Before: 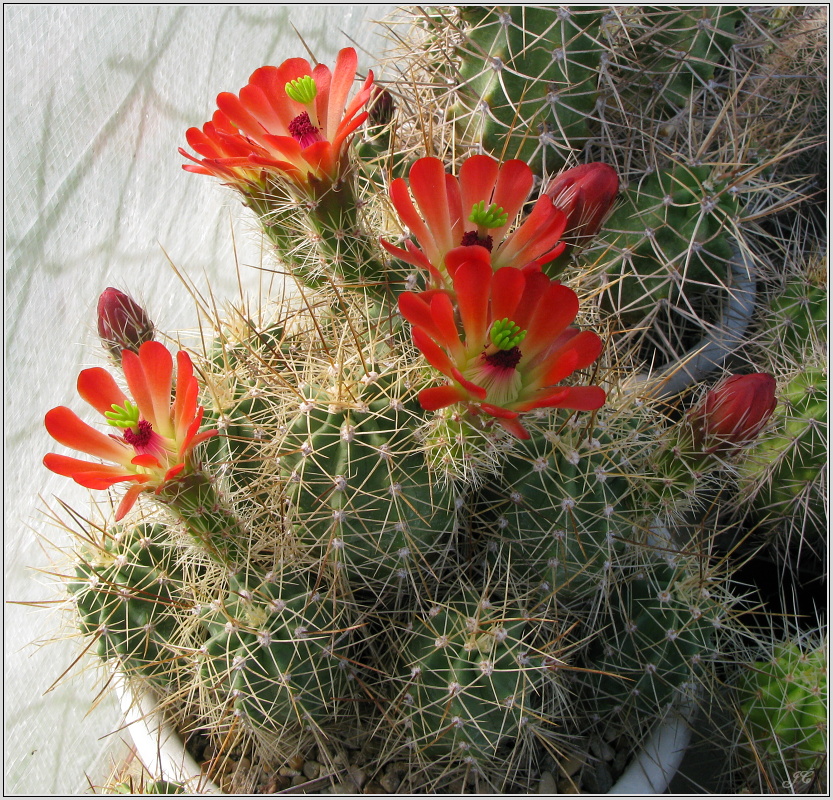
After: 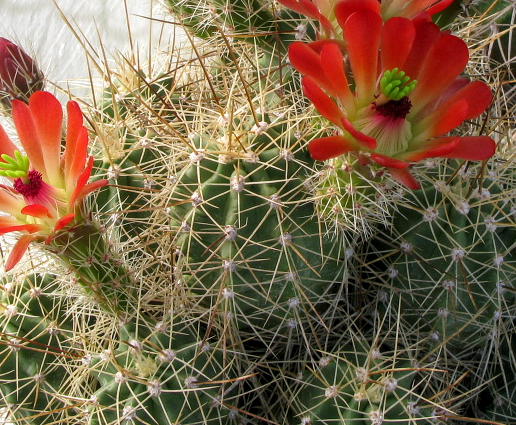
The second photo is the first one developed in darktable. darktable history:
crop: left 13.312%, top 31.28%, right 24.627%, bottom 15.582%
local contrast: on, module defaults
